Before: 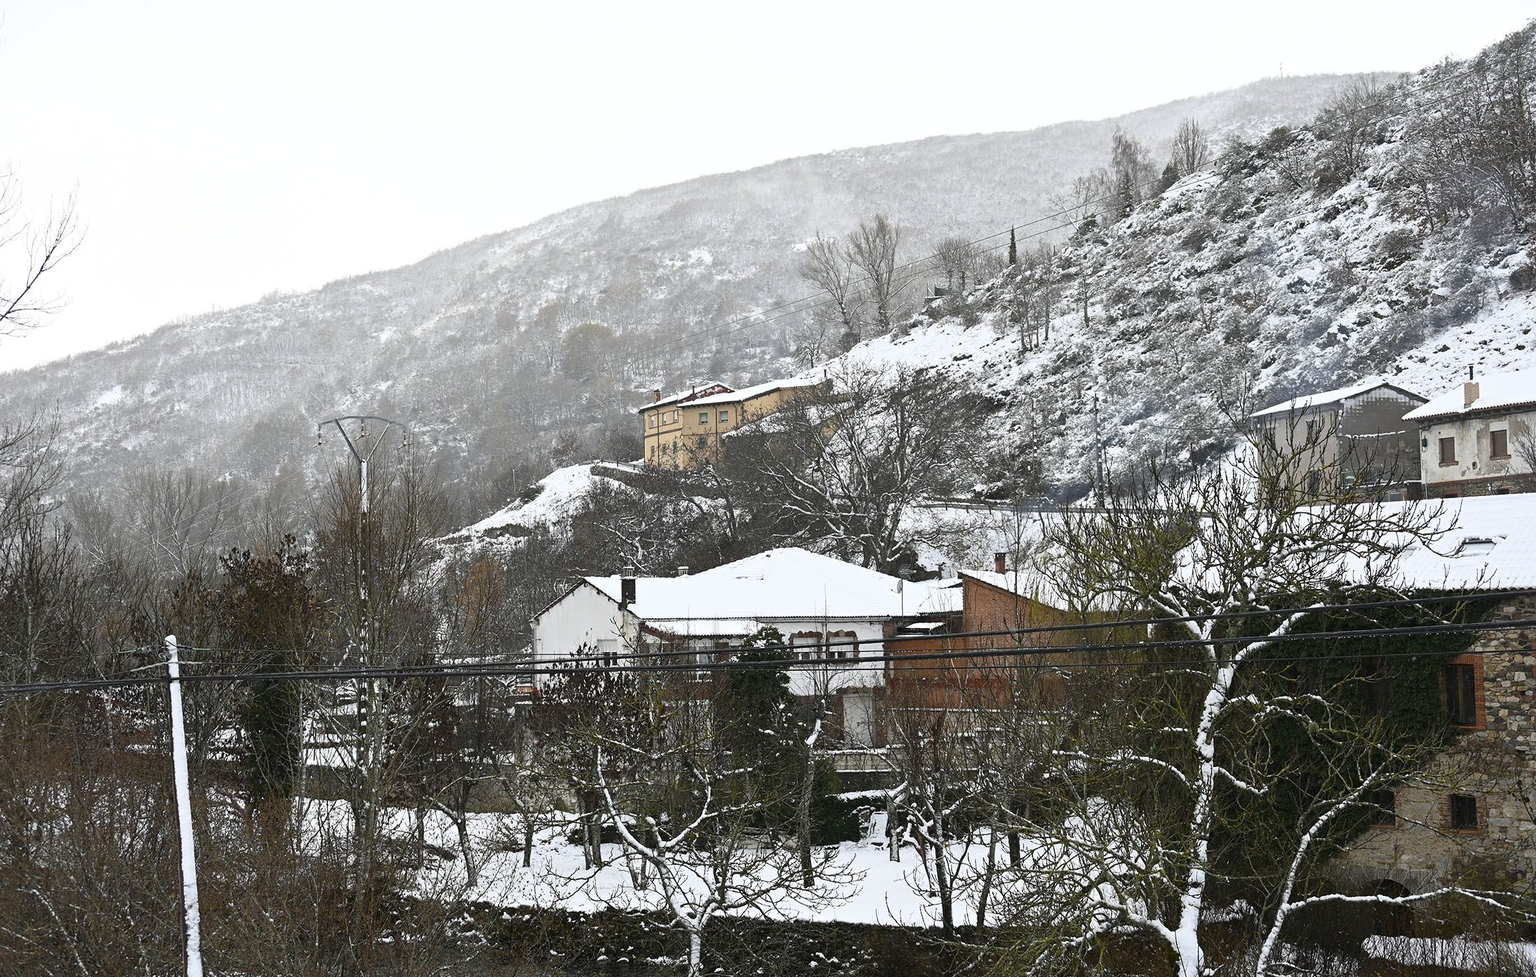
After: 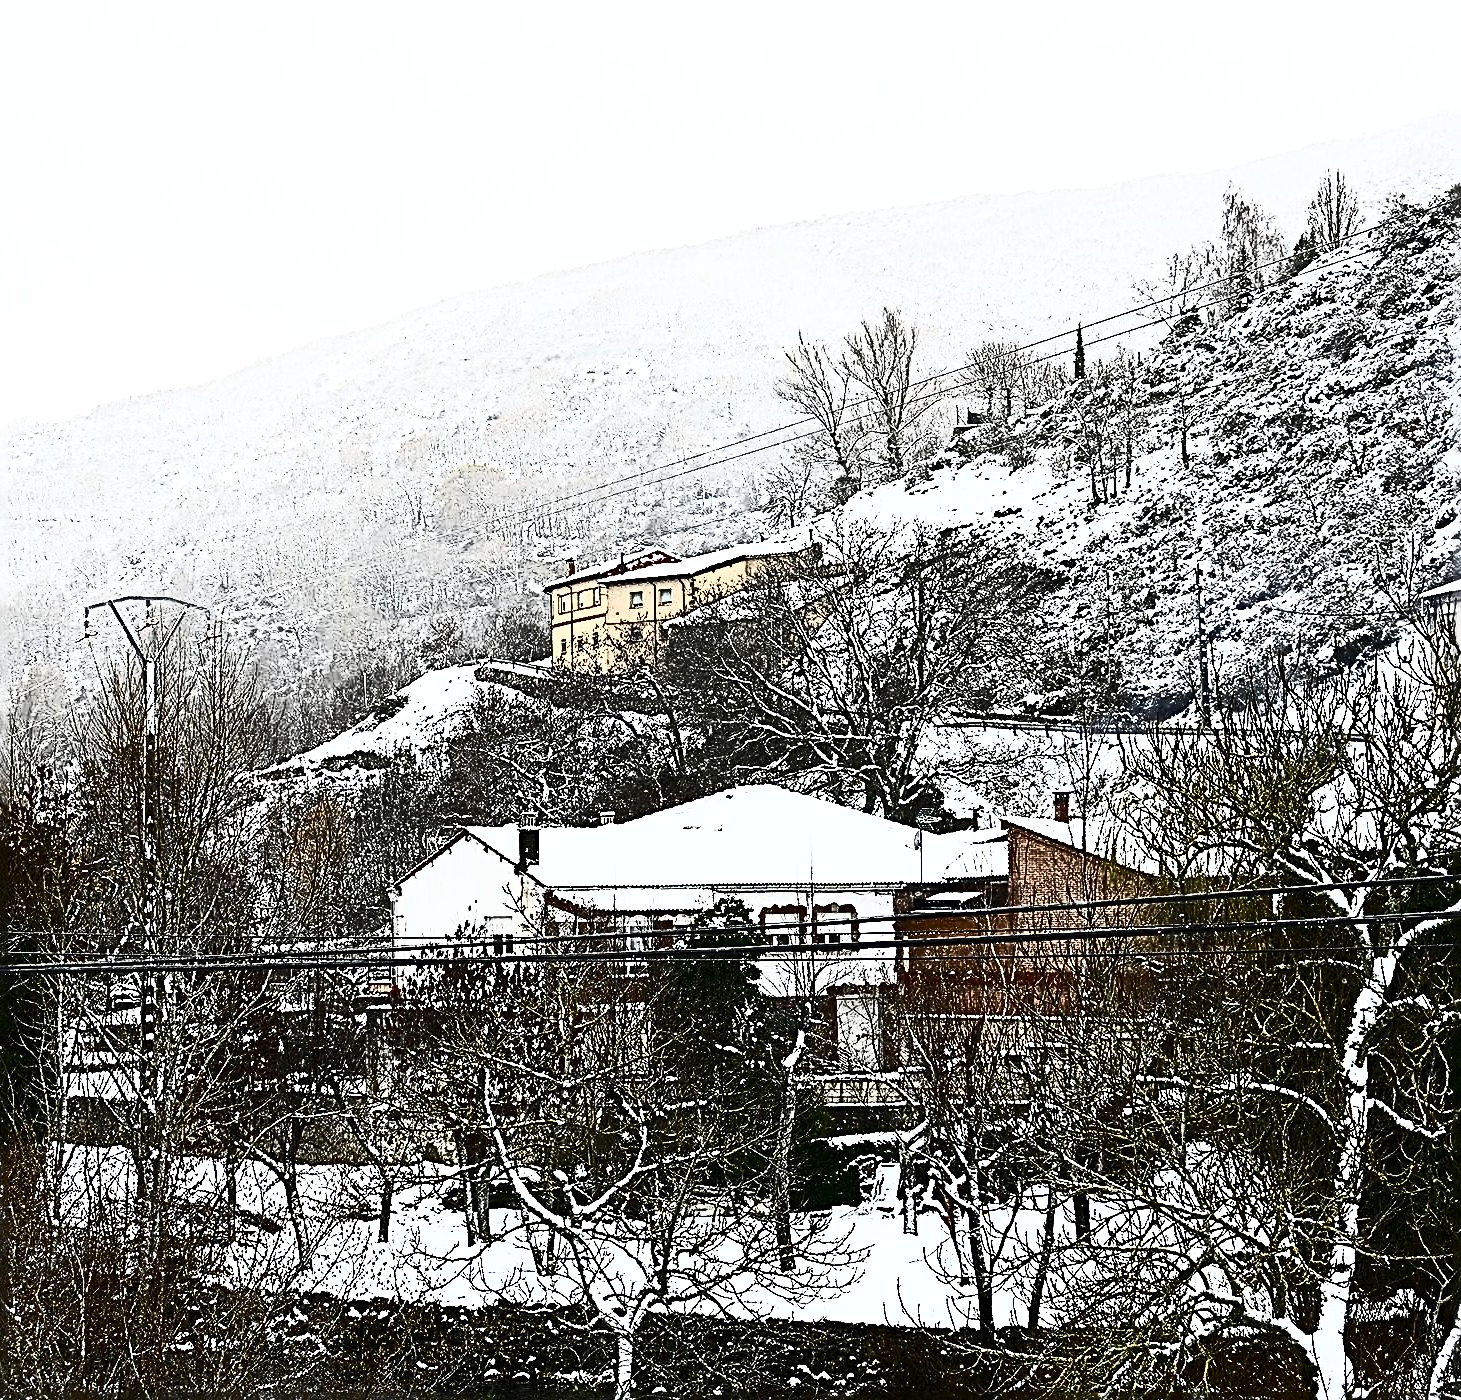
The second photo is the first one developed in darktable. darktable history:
contrast brightness saturation: contrast 0.945, brightness 0.197
sharpen: radius 3.189, amount 1.737
crop: left 16.89%, right 16.658%
